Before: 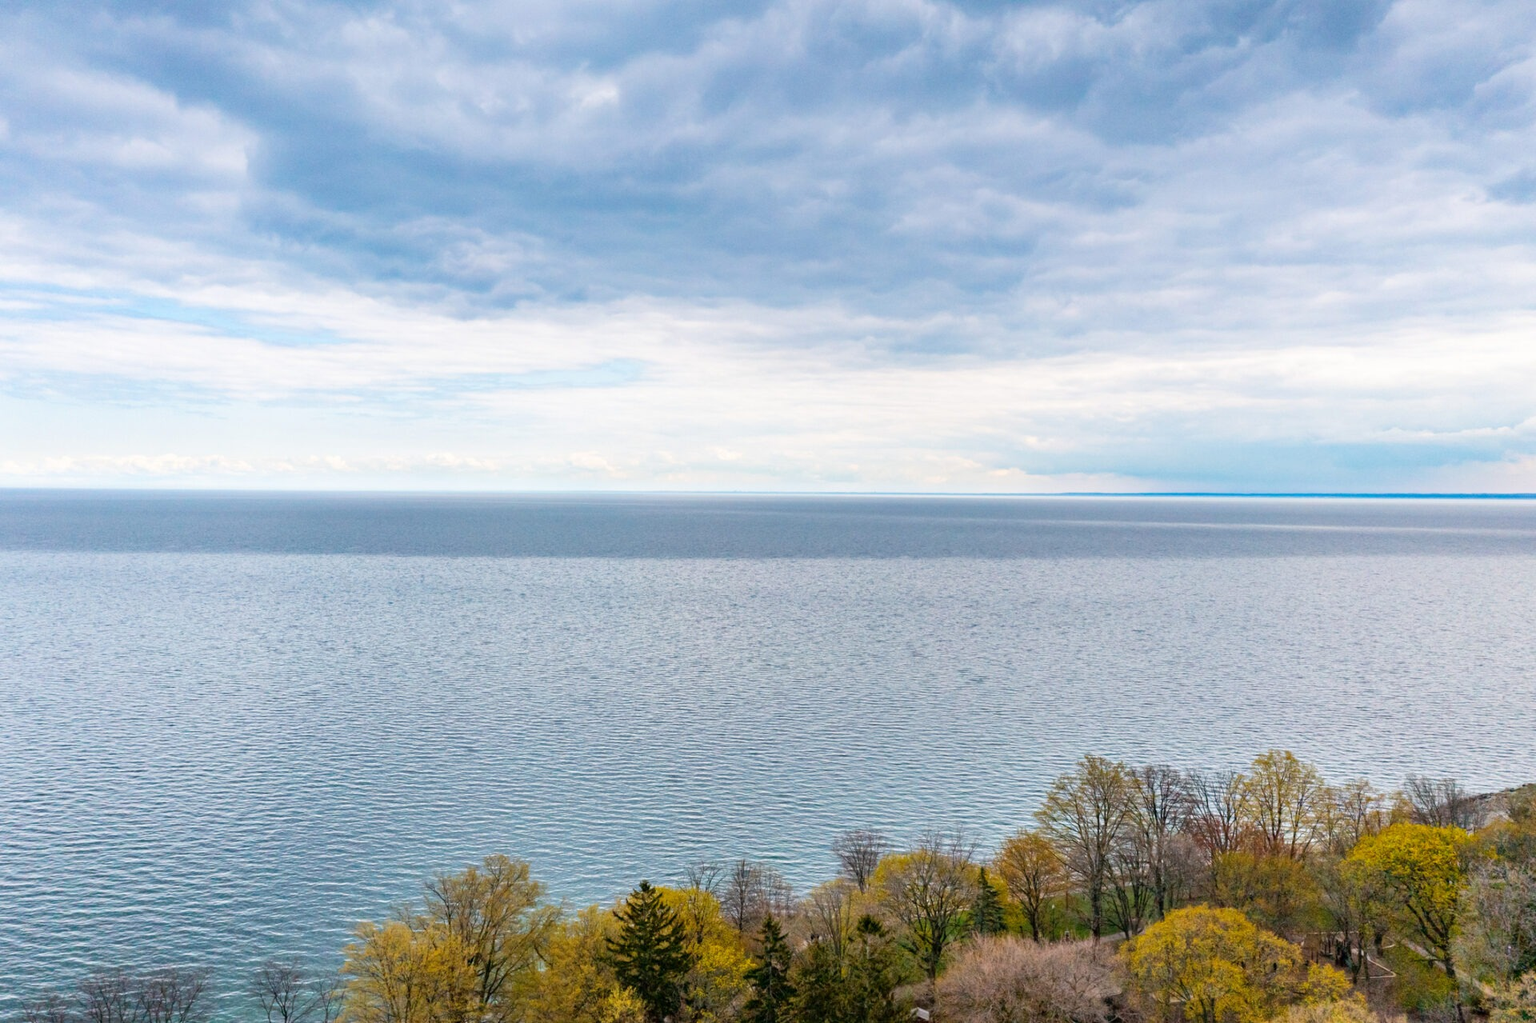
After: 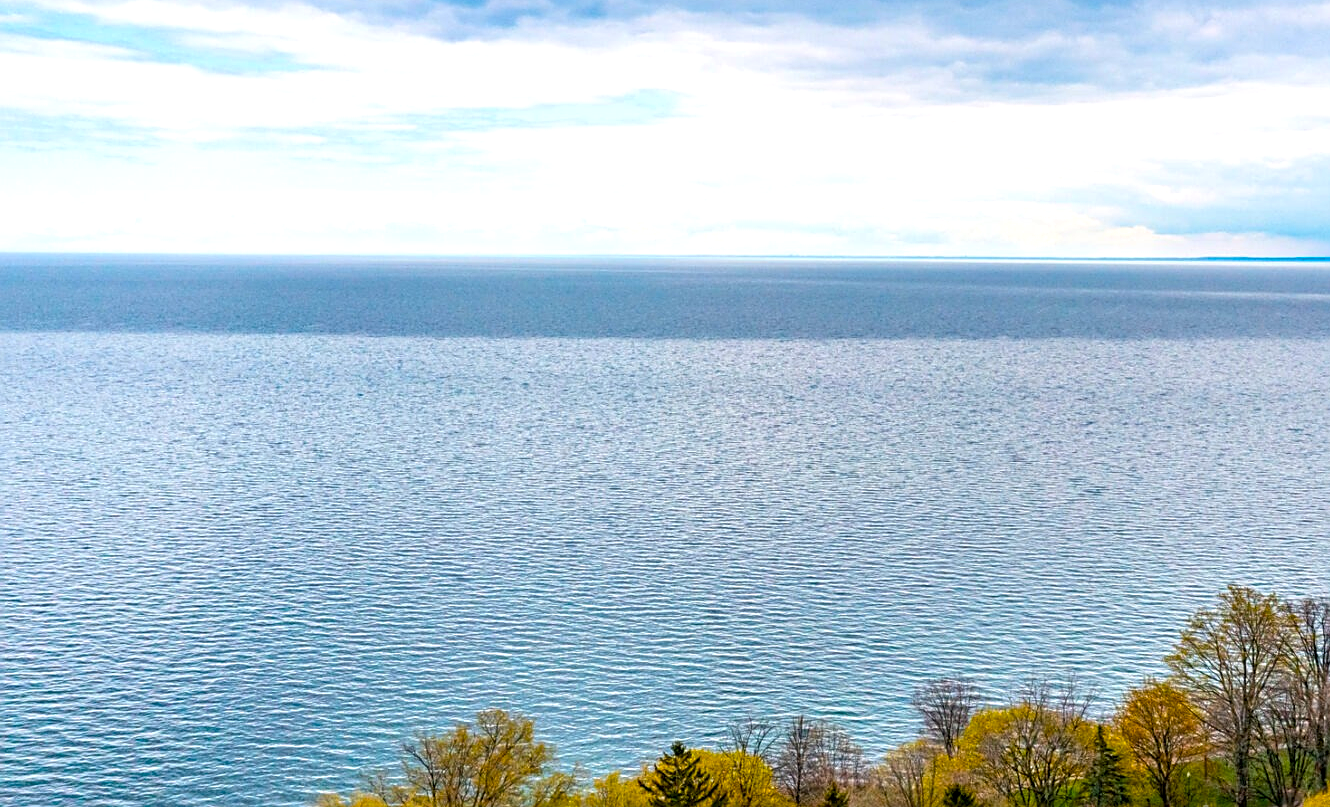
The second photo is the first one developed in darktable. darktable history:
color balance rgb: highlights gain › luminance 14.98%, linear chroma grading › global chroma 15.149%, perceptual saturation grading › global saturation 31.077%
crop: left 6.71%, top 28.131%, right 23.972%, bottom 8.752%
local contrast: on, module defaults
sharpen: on, module defaults
